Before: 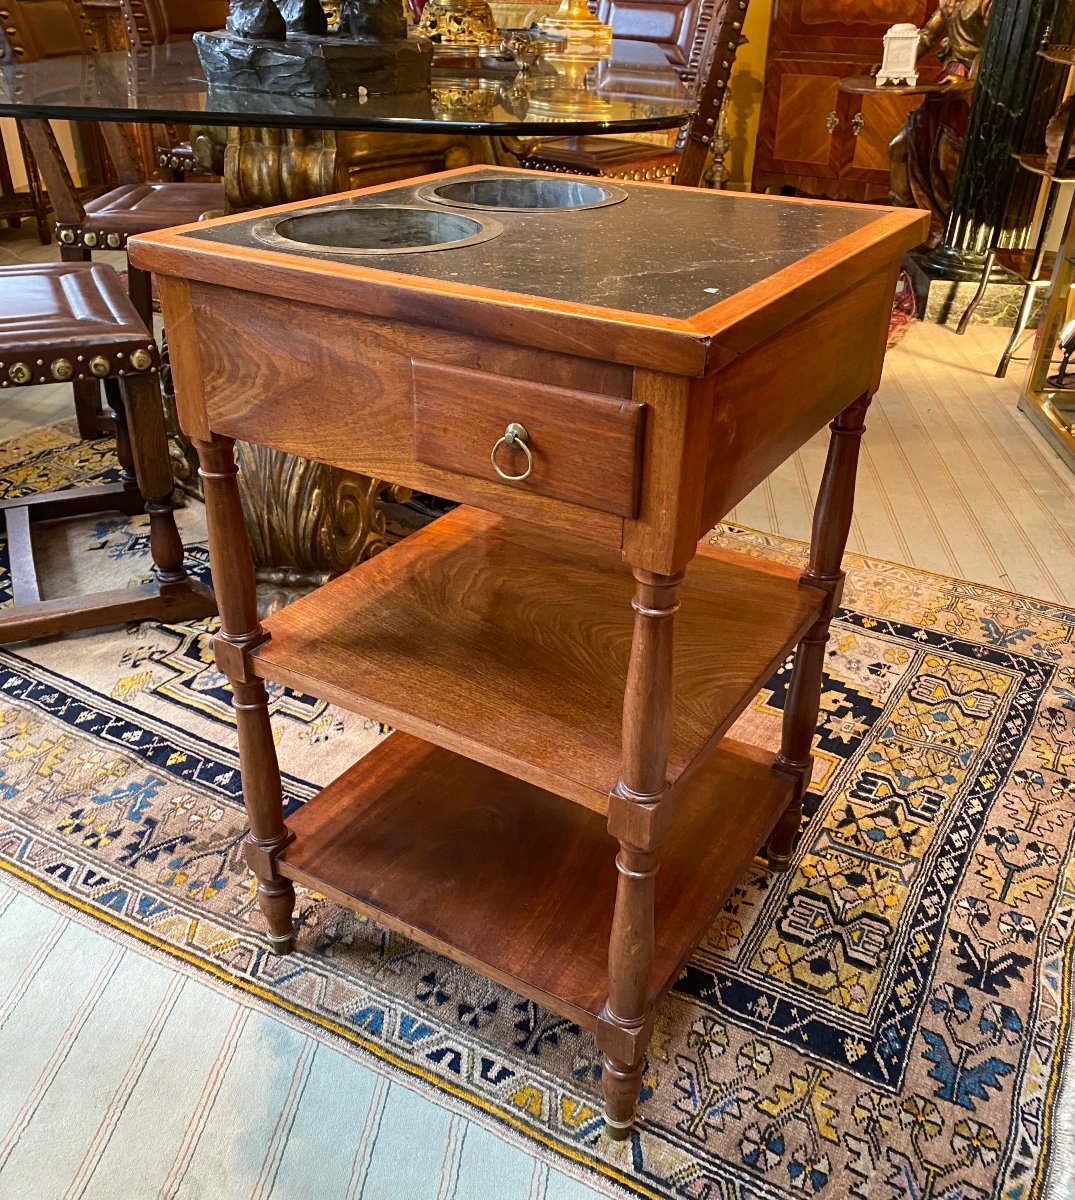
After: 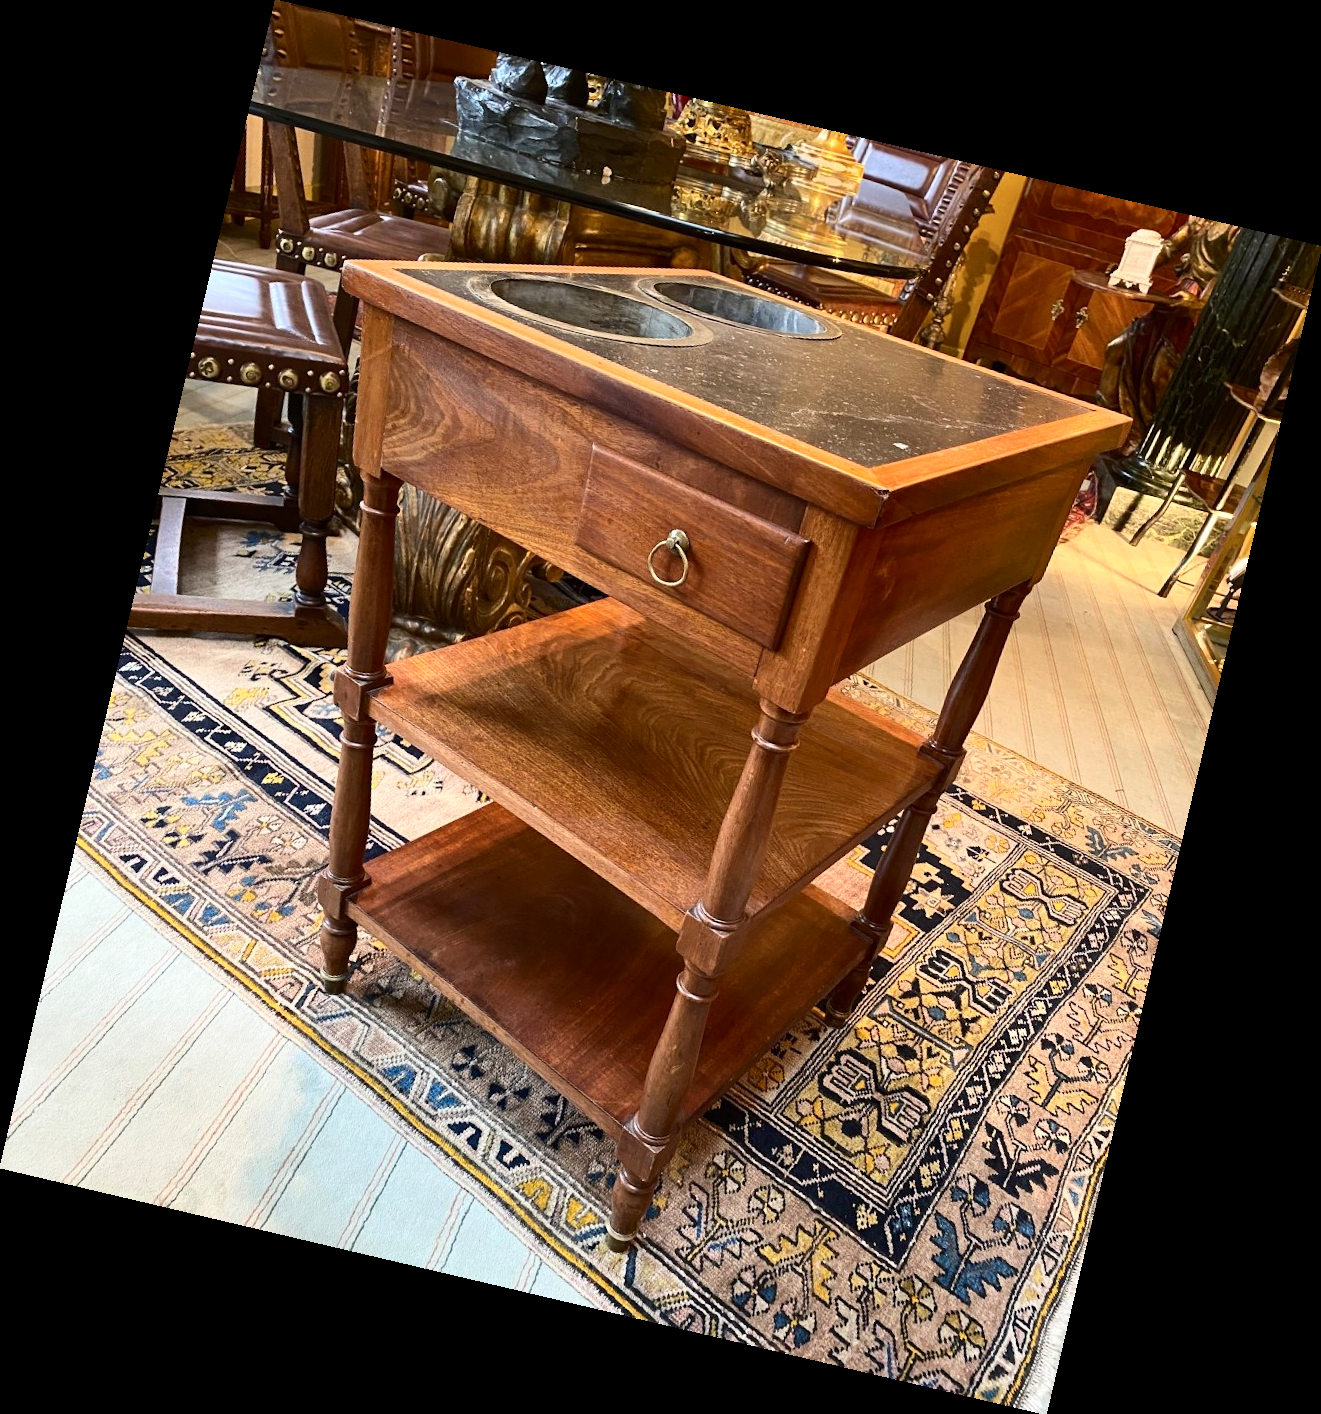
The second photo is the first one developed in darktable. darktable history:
contrast brightness saturation: contrast 0.24, brightness 0.09
rotate and perspective: rotation 13.27°, automatic cropping off
tone equalizer: on, module defaults
